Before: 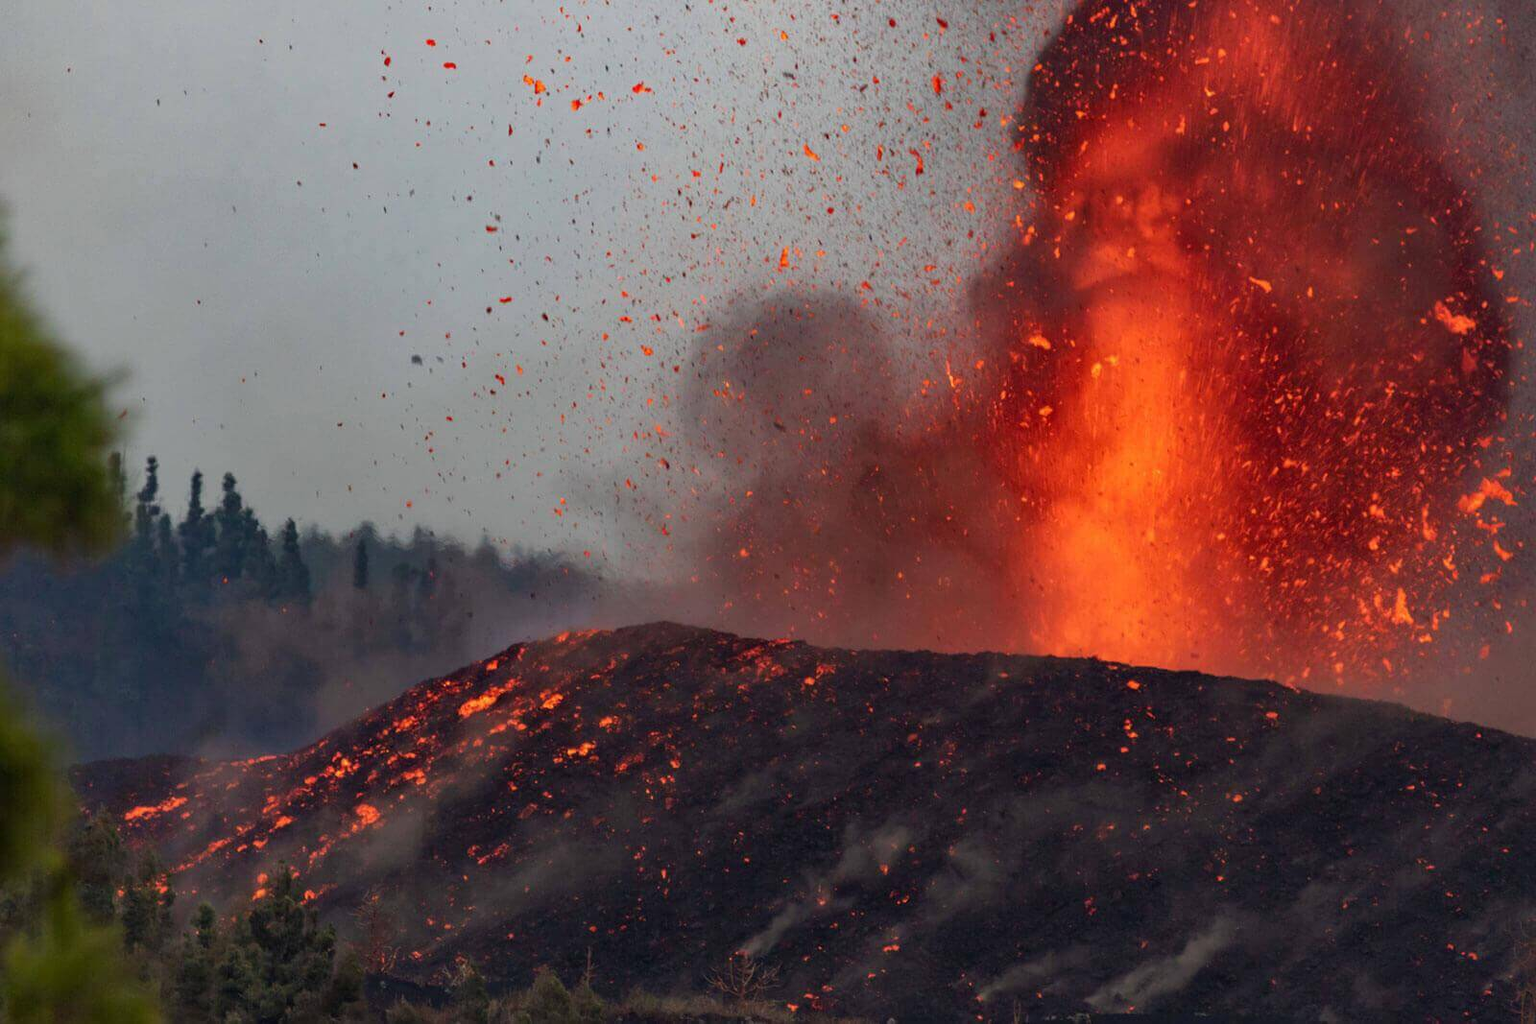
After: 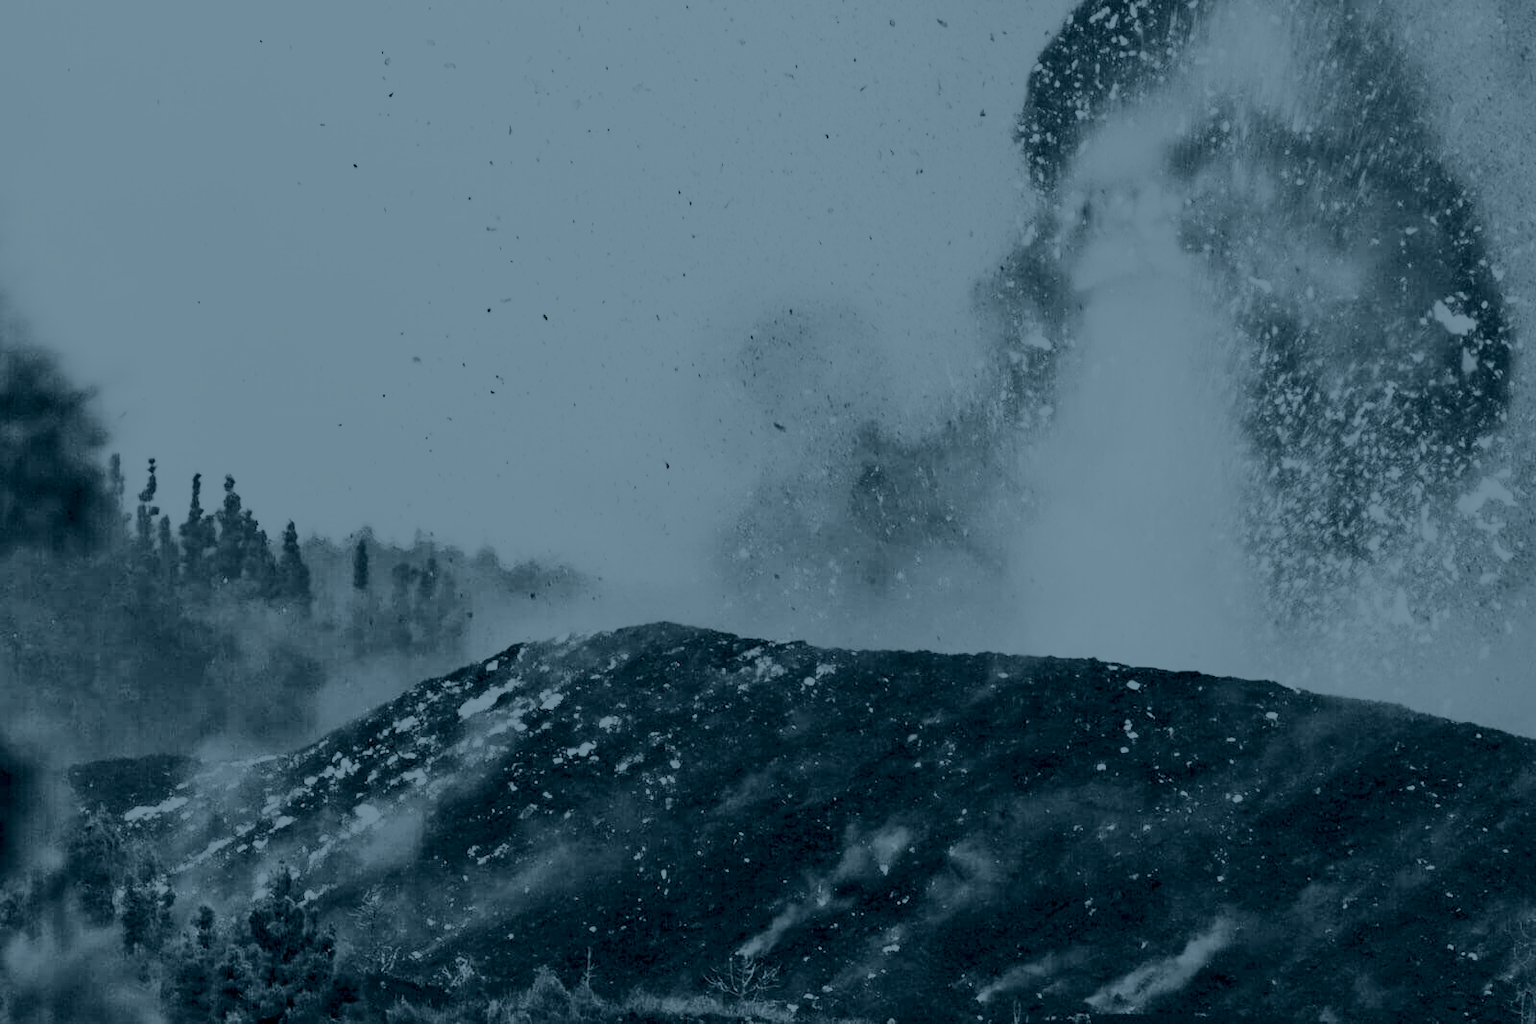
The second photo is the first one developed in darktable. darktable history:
colorize: hue 194.4°, saturation 29%, source mix 61.75%, lightness 3.98%, version 1
exposure: black level correction 0.005, exposure 2.084 EV, compensate highlight preservation false
contrast brightness saturation: contrast 0.57, brightness 0.57, saturation -0.34
